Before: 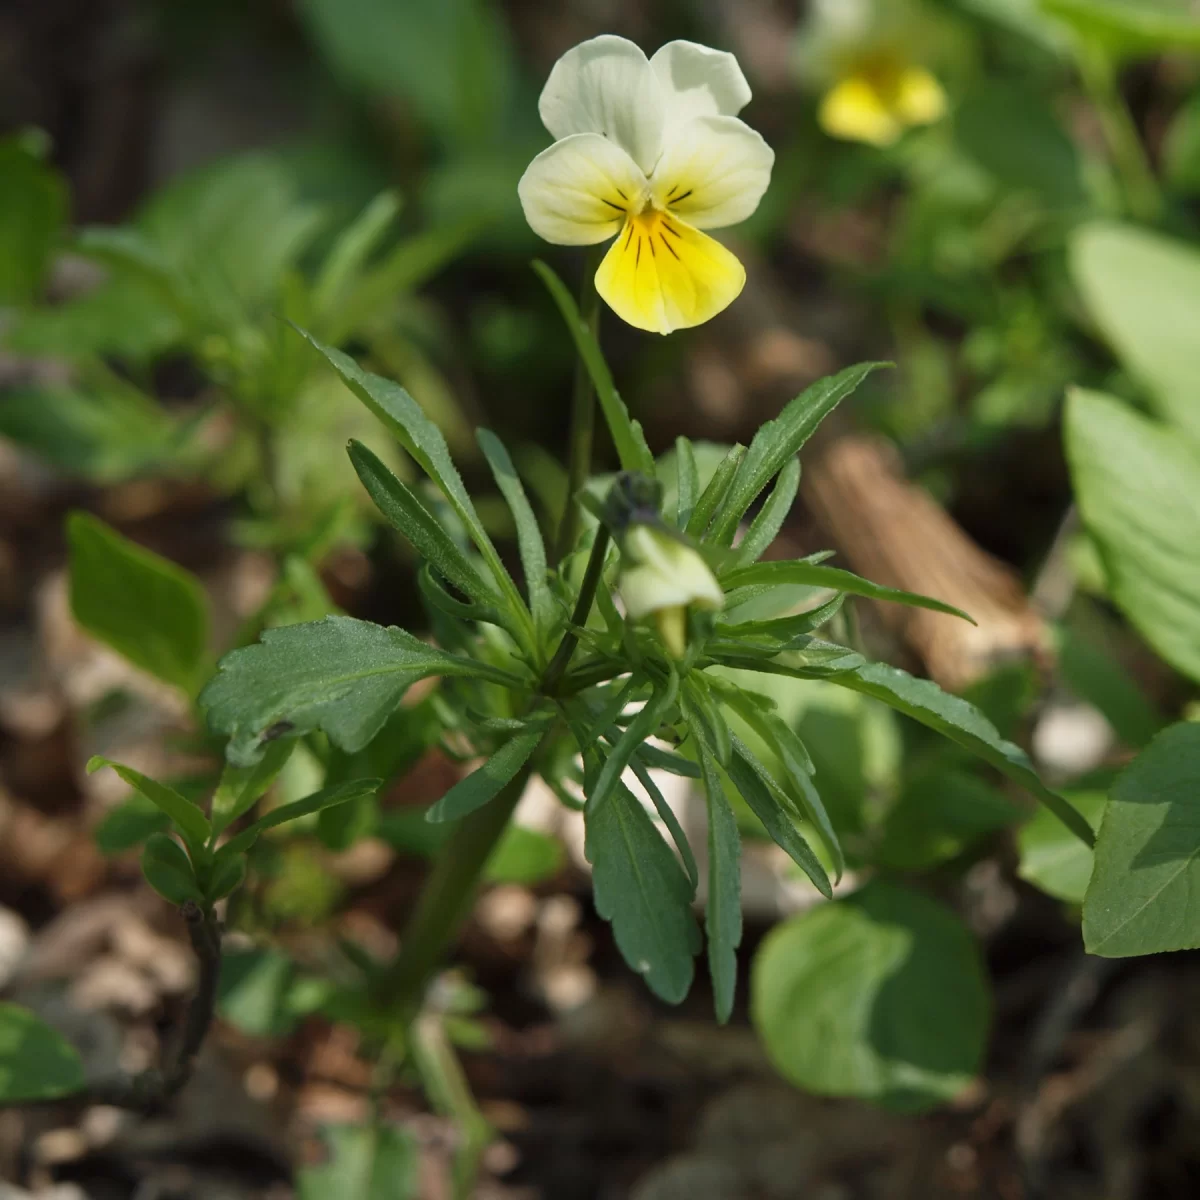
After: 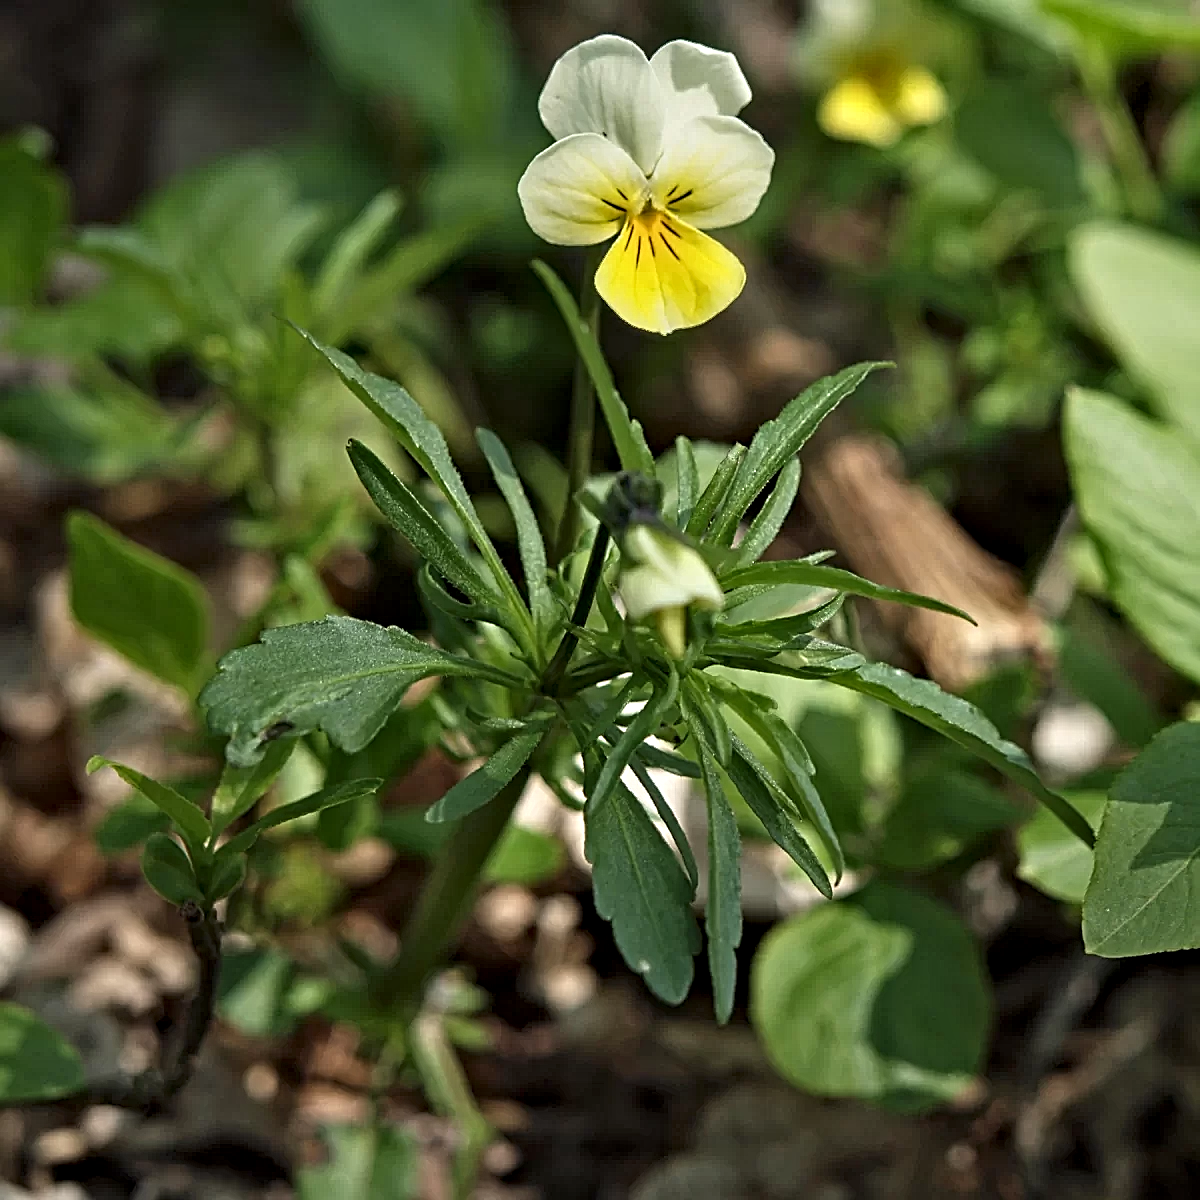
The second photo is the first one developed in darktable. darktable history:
sharpen: on, module defaults
contrast equalizer: octaves 7, y [[0.5, 0.542, 0.583, 0.625, 0.667, 0.708], [0.5 ×6], [0.5 ×6], [0 ×6], [0 ×6]]
